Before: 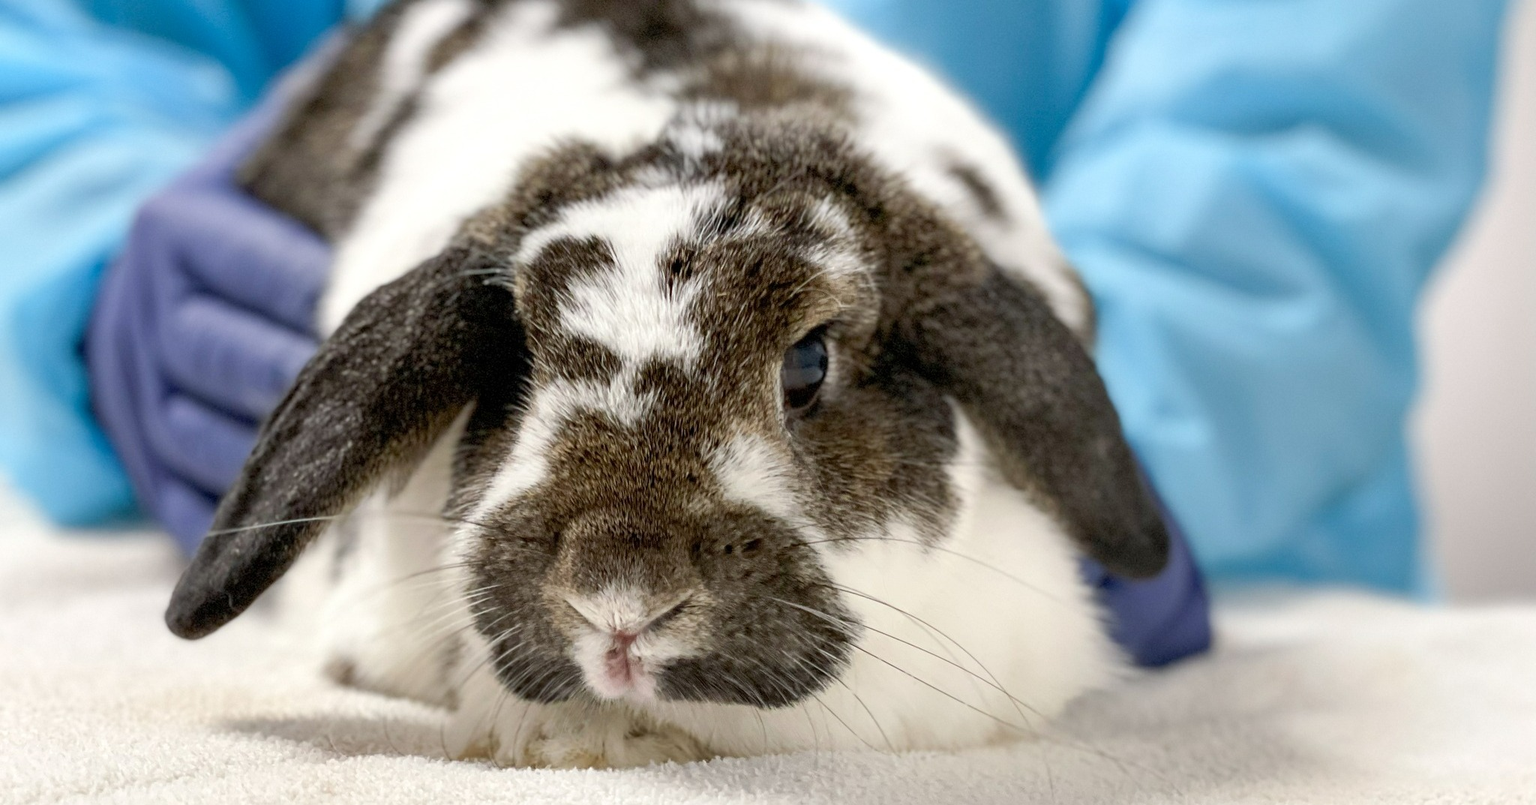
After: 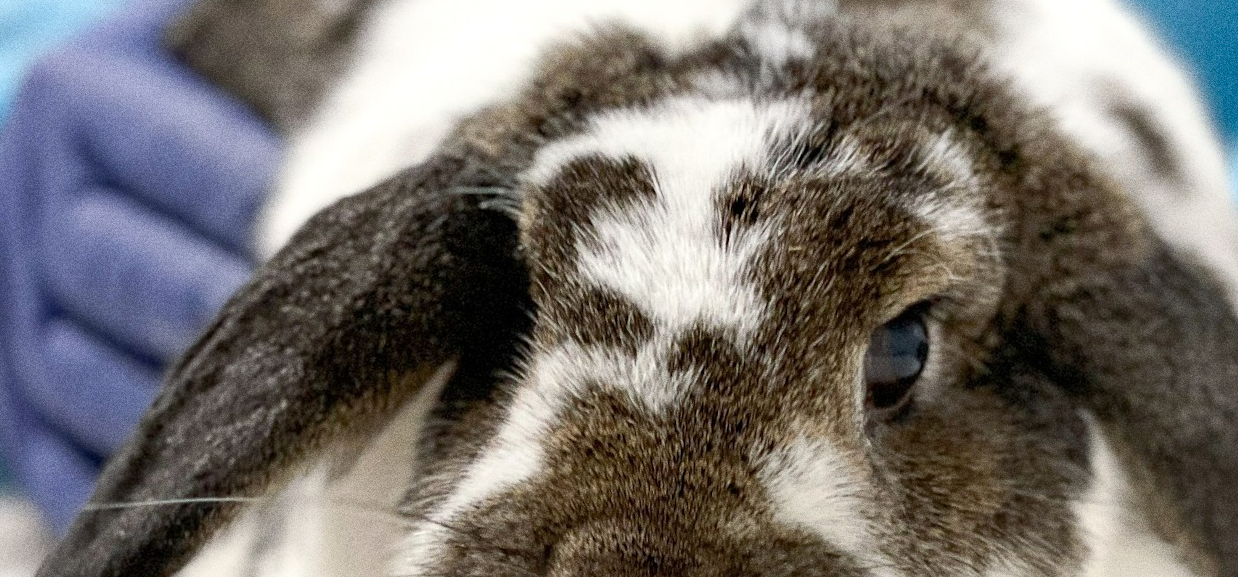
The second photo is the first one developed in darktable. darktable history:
crop and rotate: angle -4.99°, left 2.122%, top 6.945%, right 27.566%, bottom 30.519%
grain: coarseness 0.09 ISO, strength 40%
